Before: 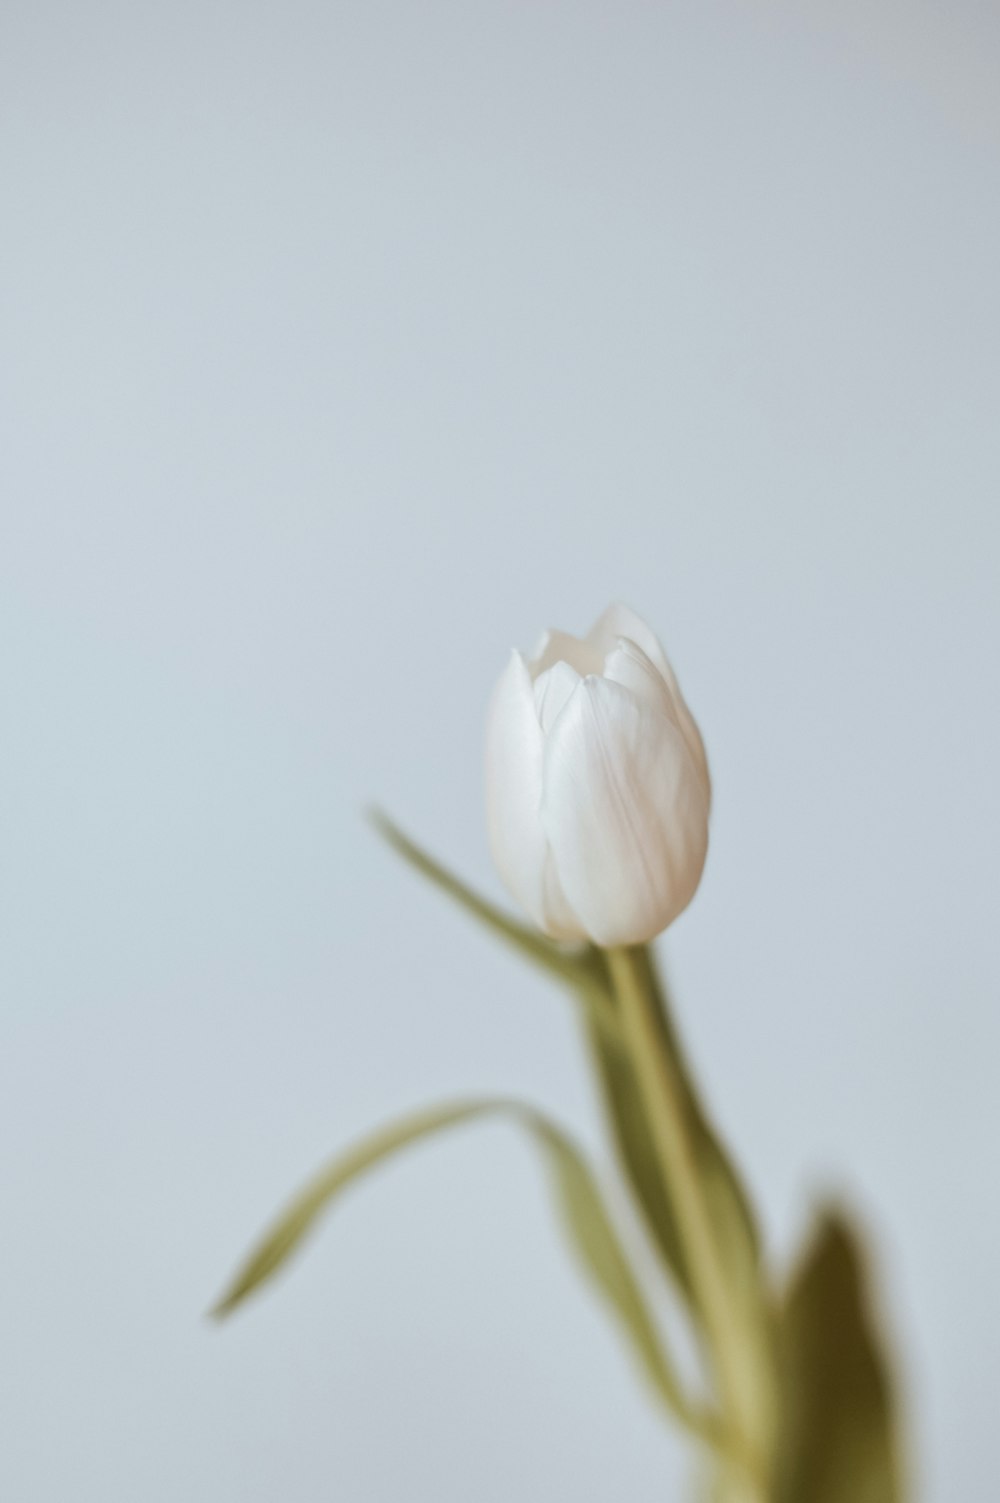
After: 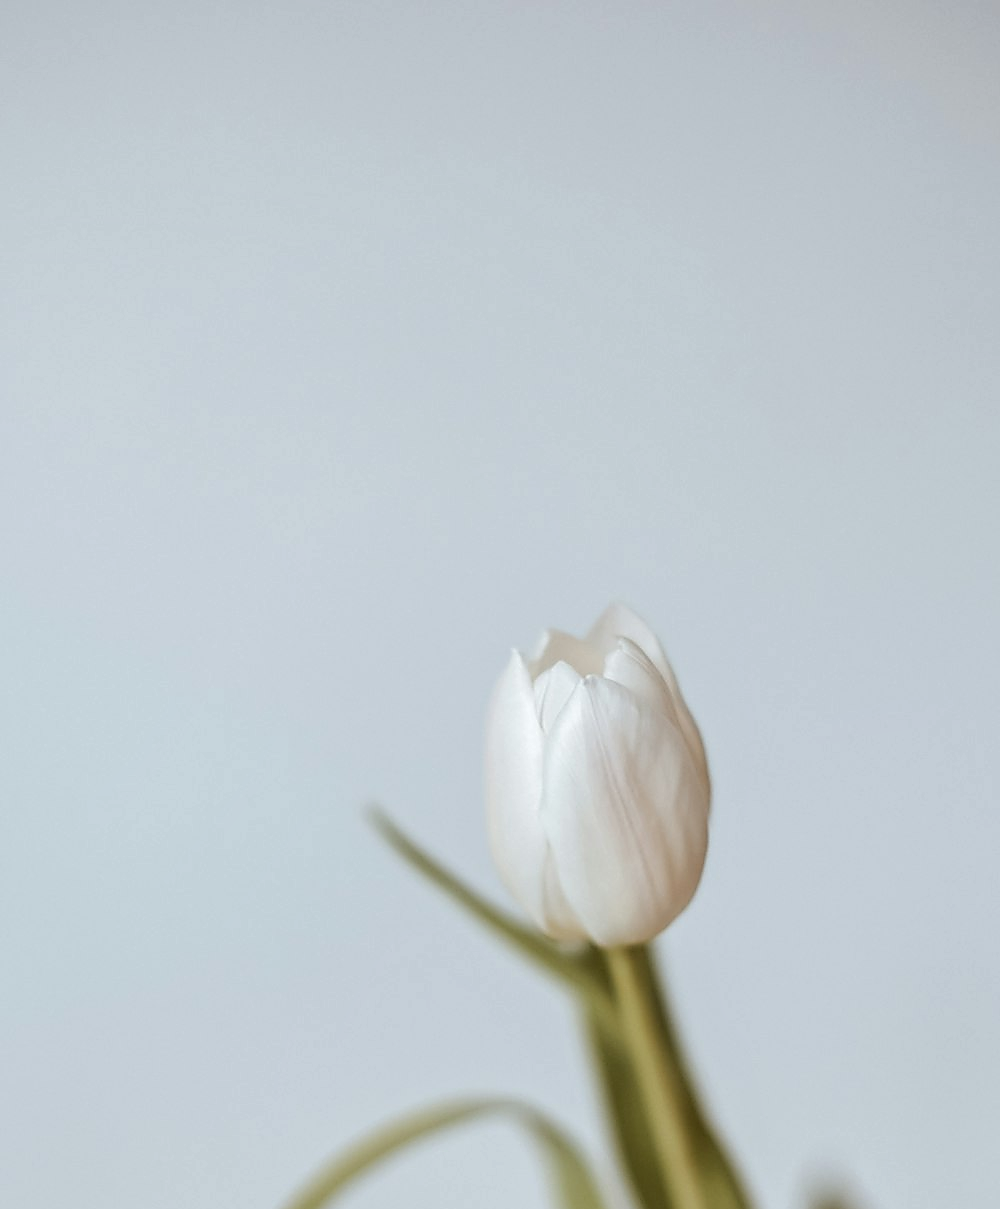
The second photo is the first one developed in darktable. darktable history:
crop: bottom 19.545%
local contrast: on, module defaults
sharpen: radius 1.398, amount 1.233, threshold 0.747
